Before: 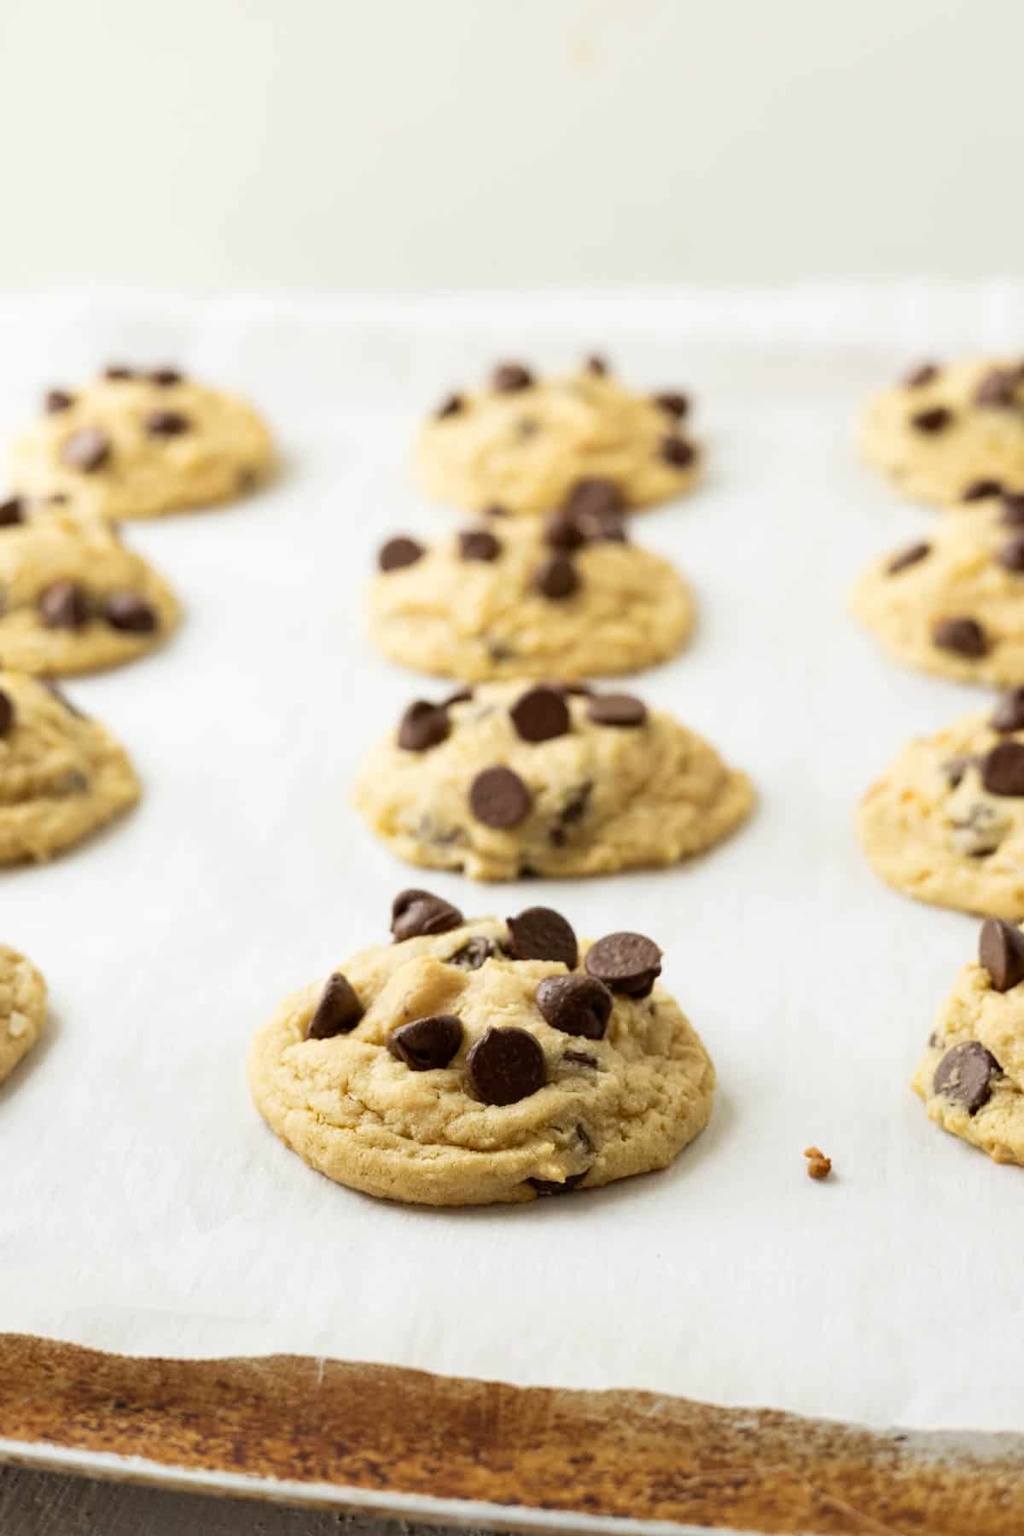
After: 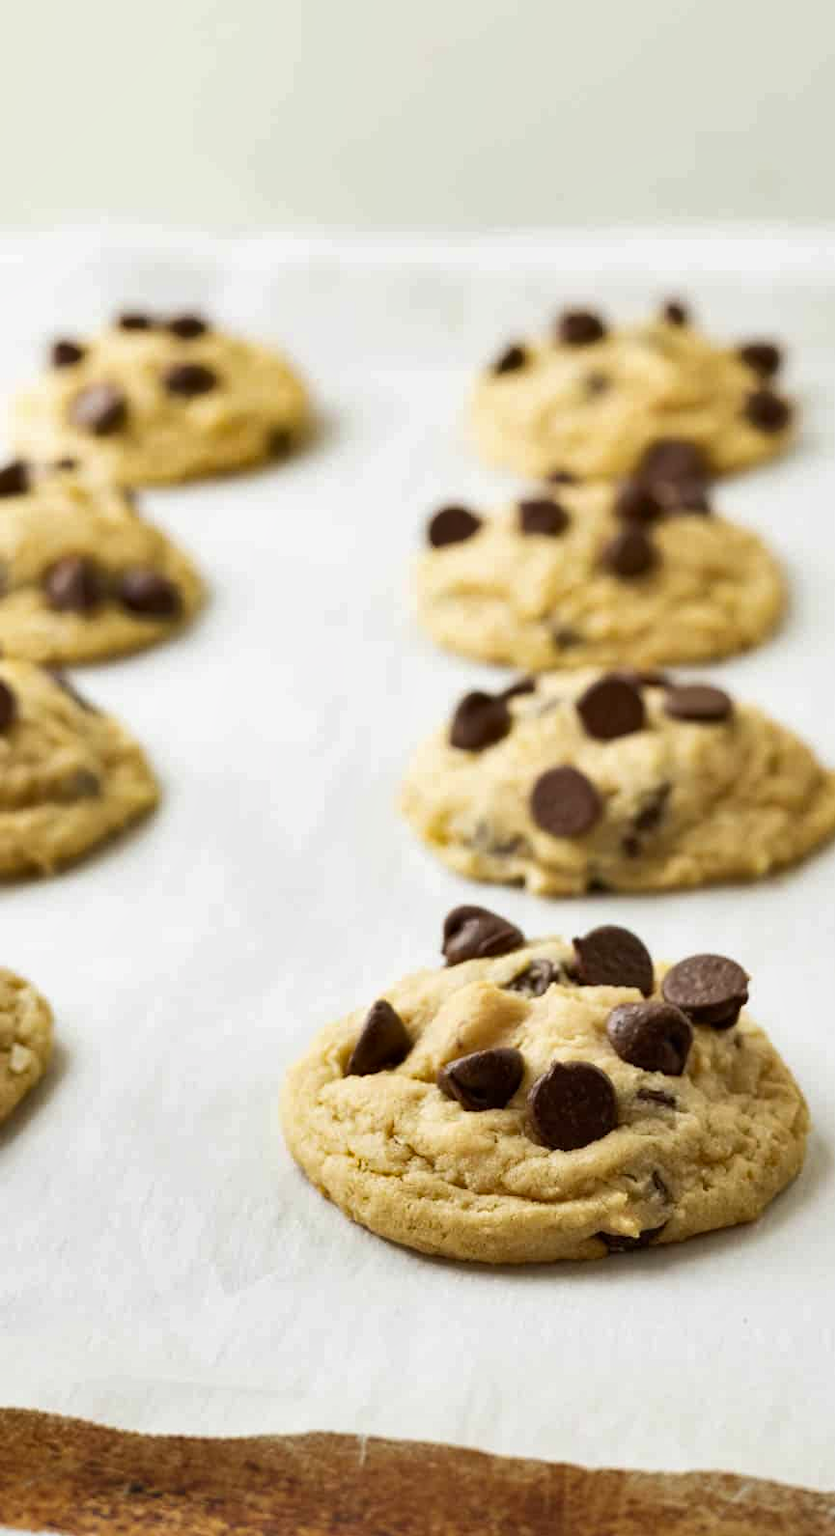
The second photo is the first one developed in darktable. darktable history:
crop: top 5.808%, right 27.84%, bottom 5.794%
shadows and highlights: soften with gaussian
